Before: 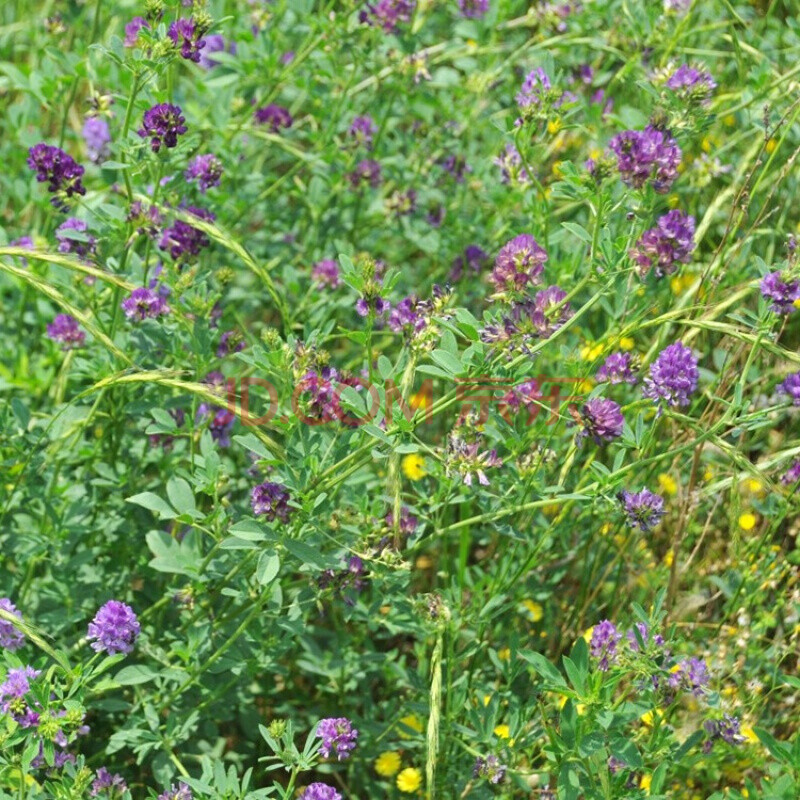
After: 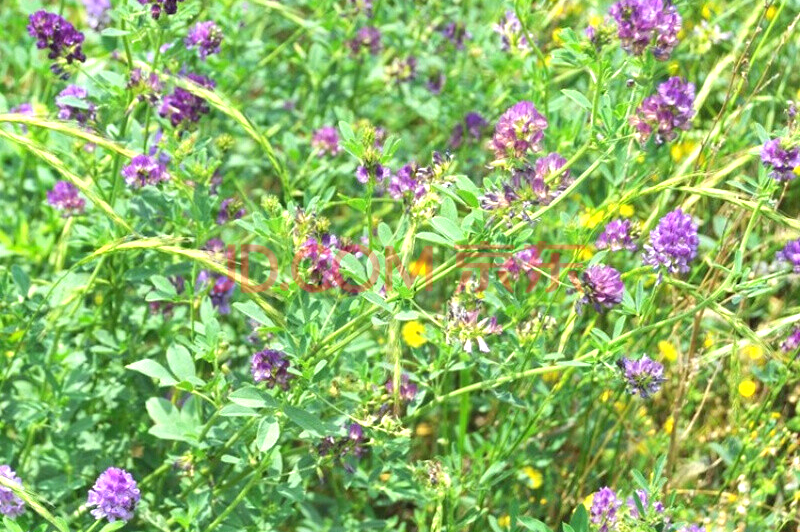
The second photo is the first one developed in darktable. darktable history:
crop: top 16.727%, bottom 16.727%
exposure: exposure 0.781 EV, compensate highlight preservation false
